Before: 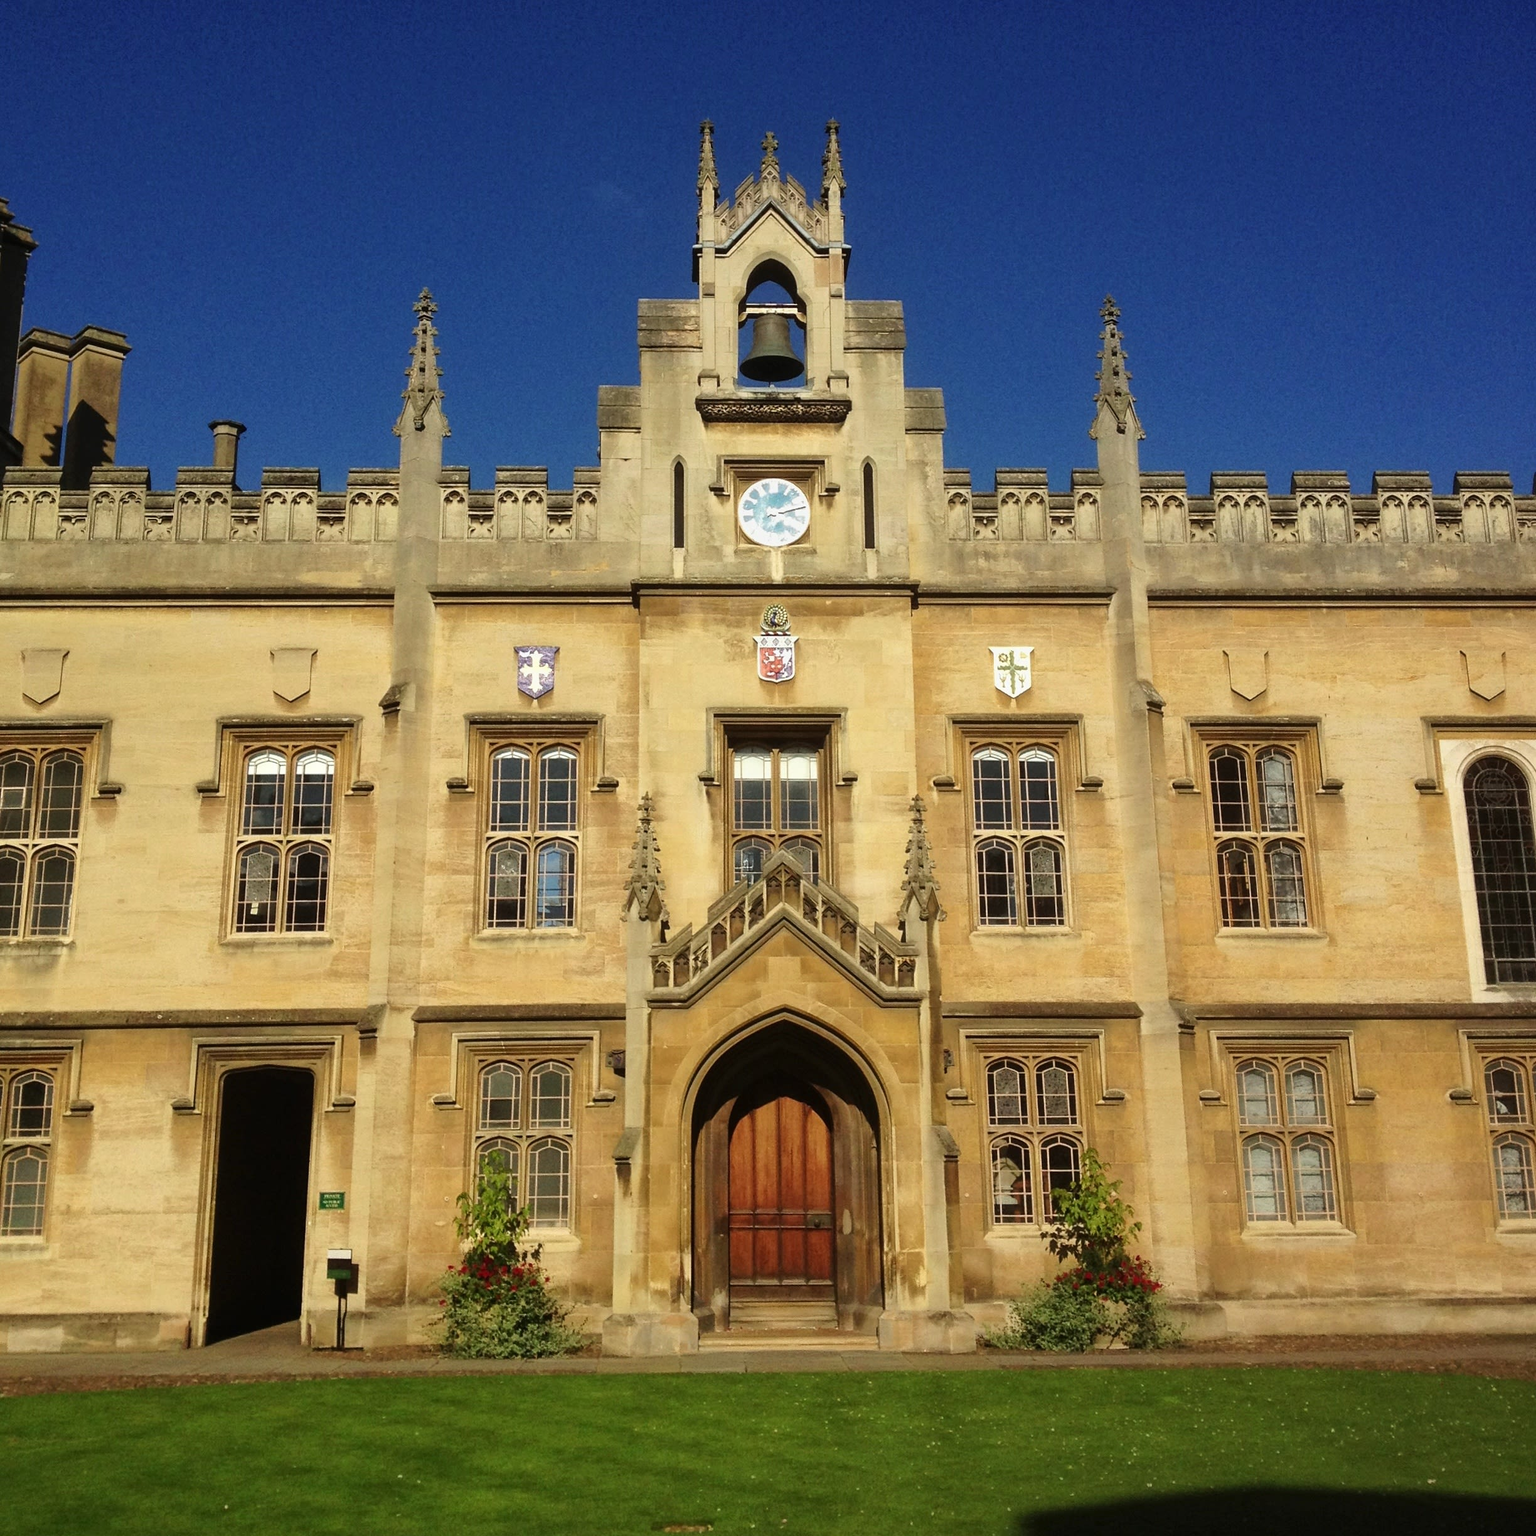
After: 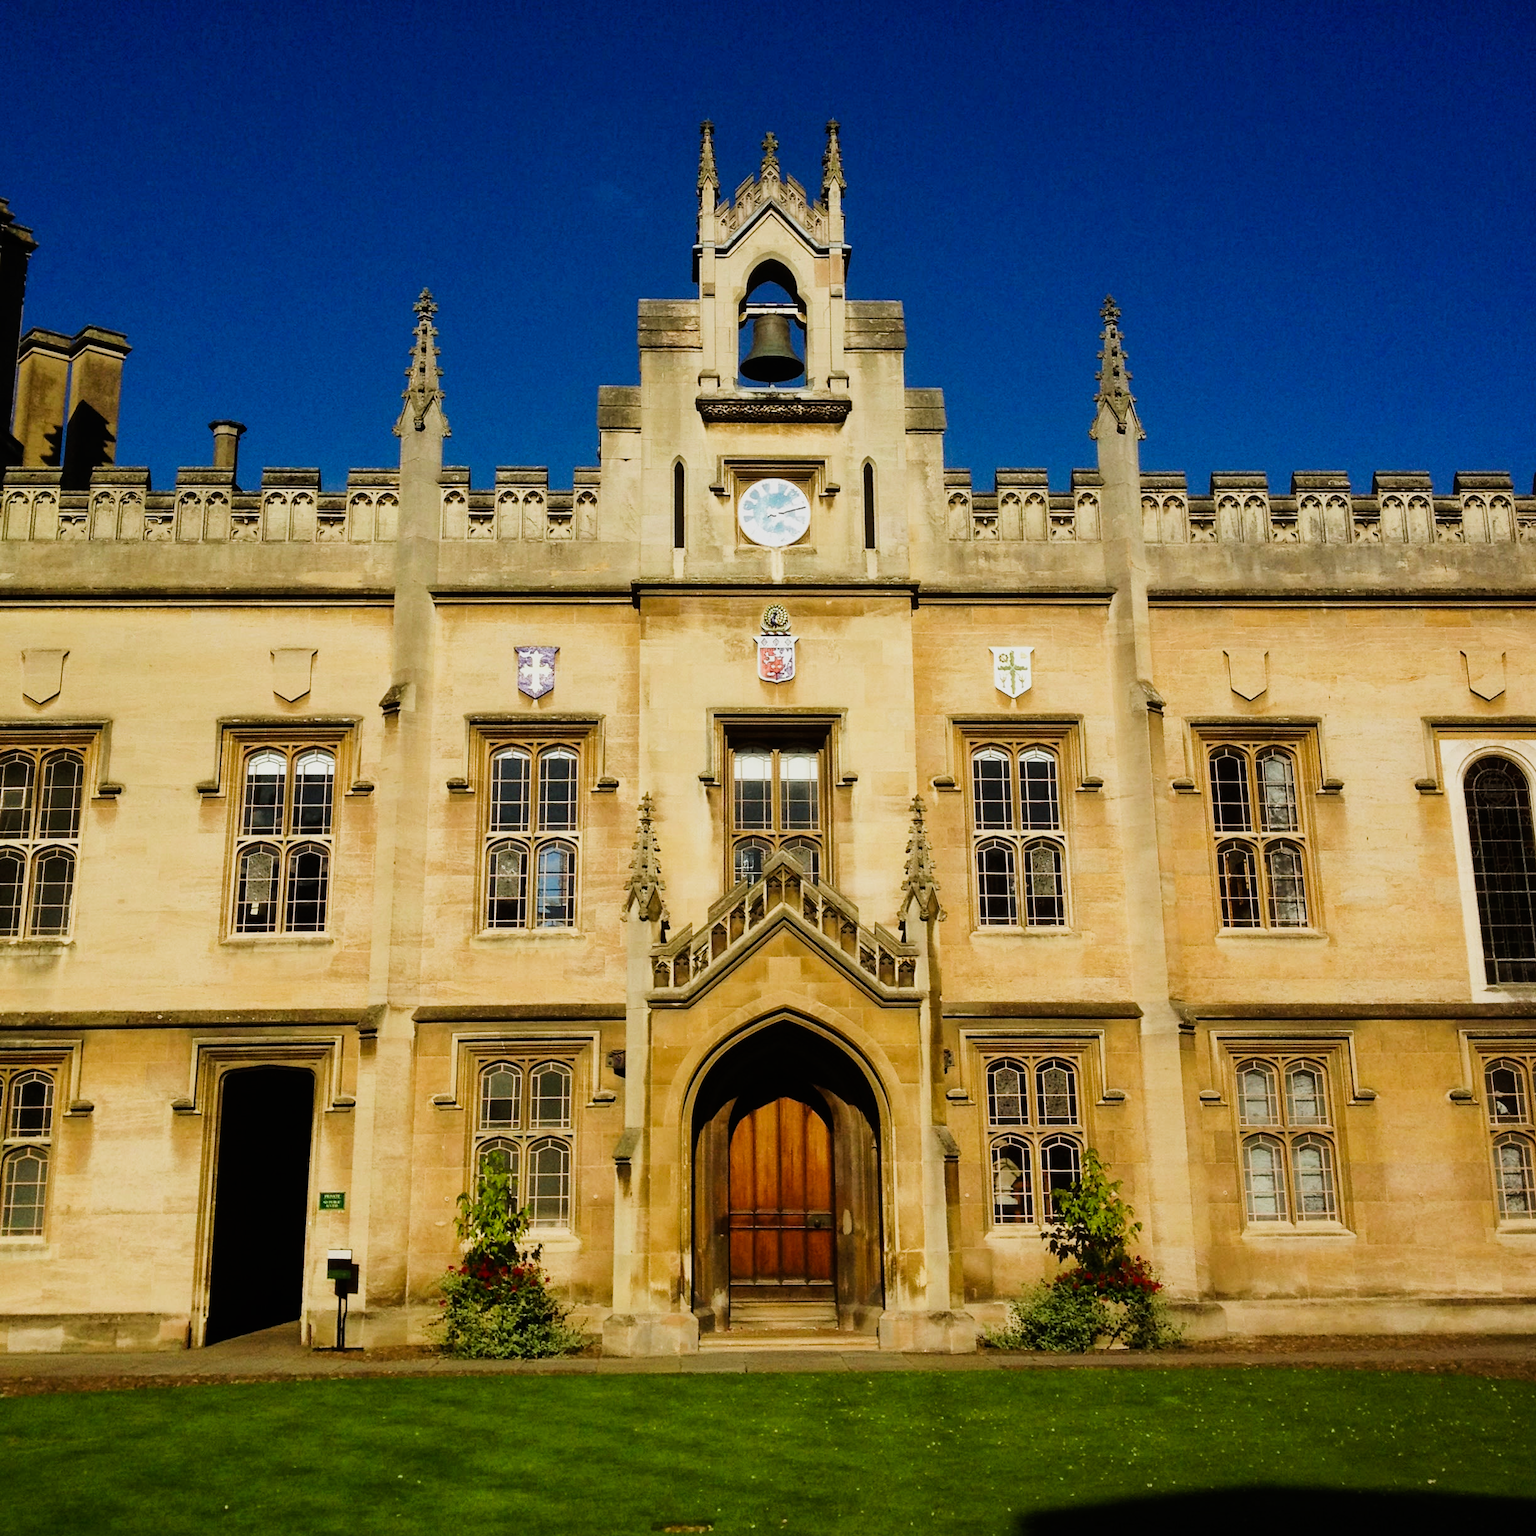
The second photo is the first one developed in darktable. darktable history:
tone equalizer: on, module defaults
sigmoid: contrast 1.7
exposure: compensate highlight preservation false
